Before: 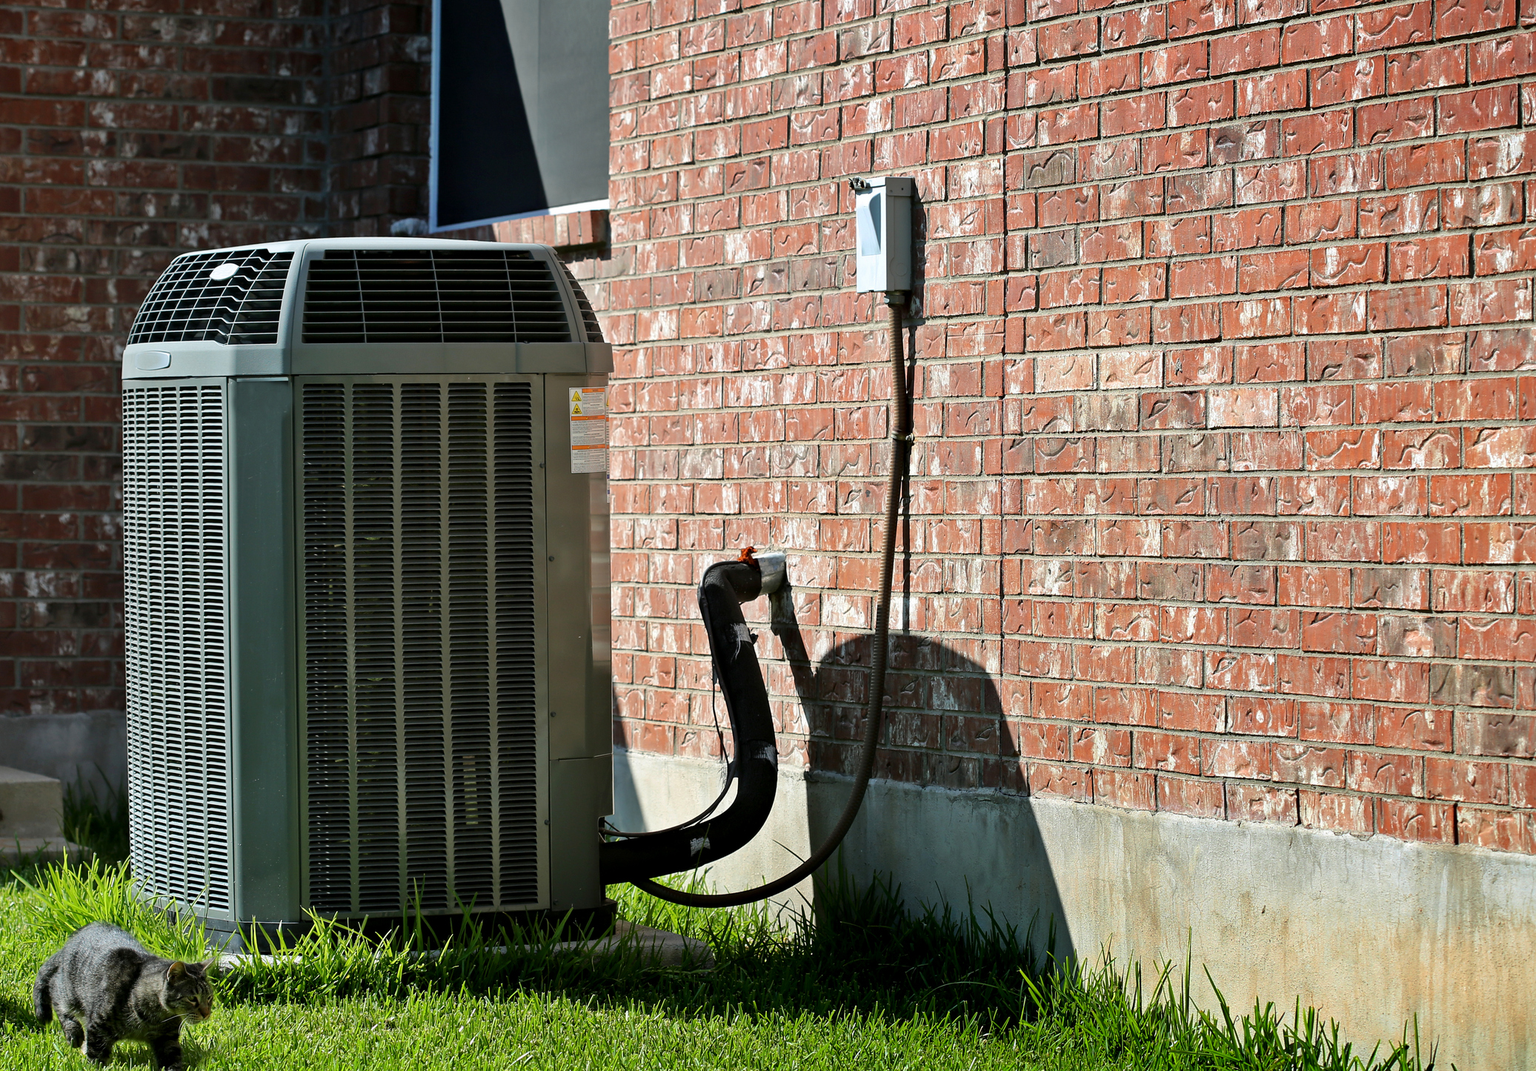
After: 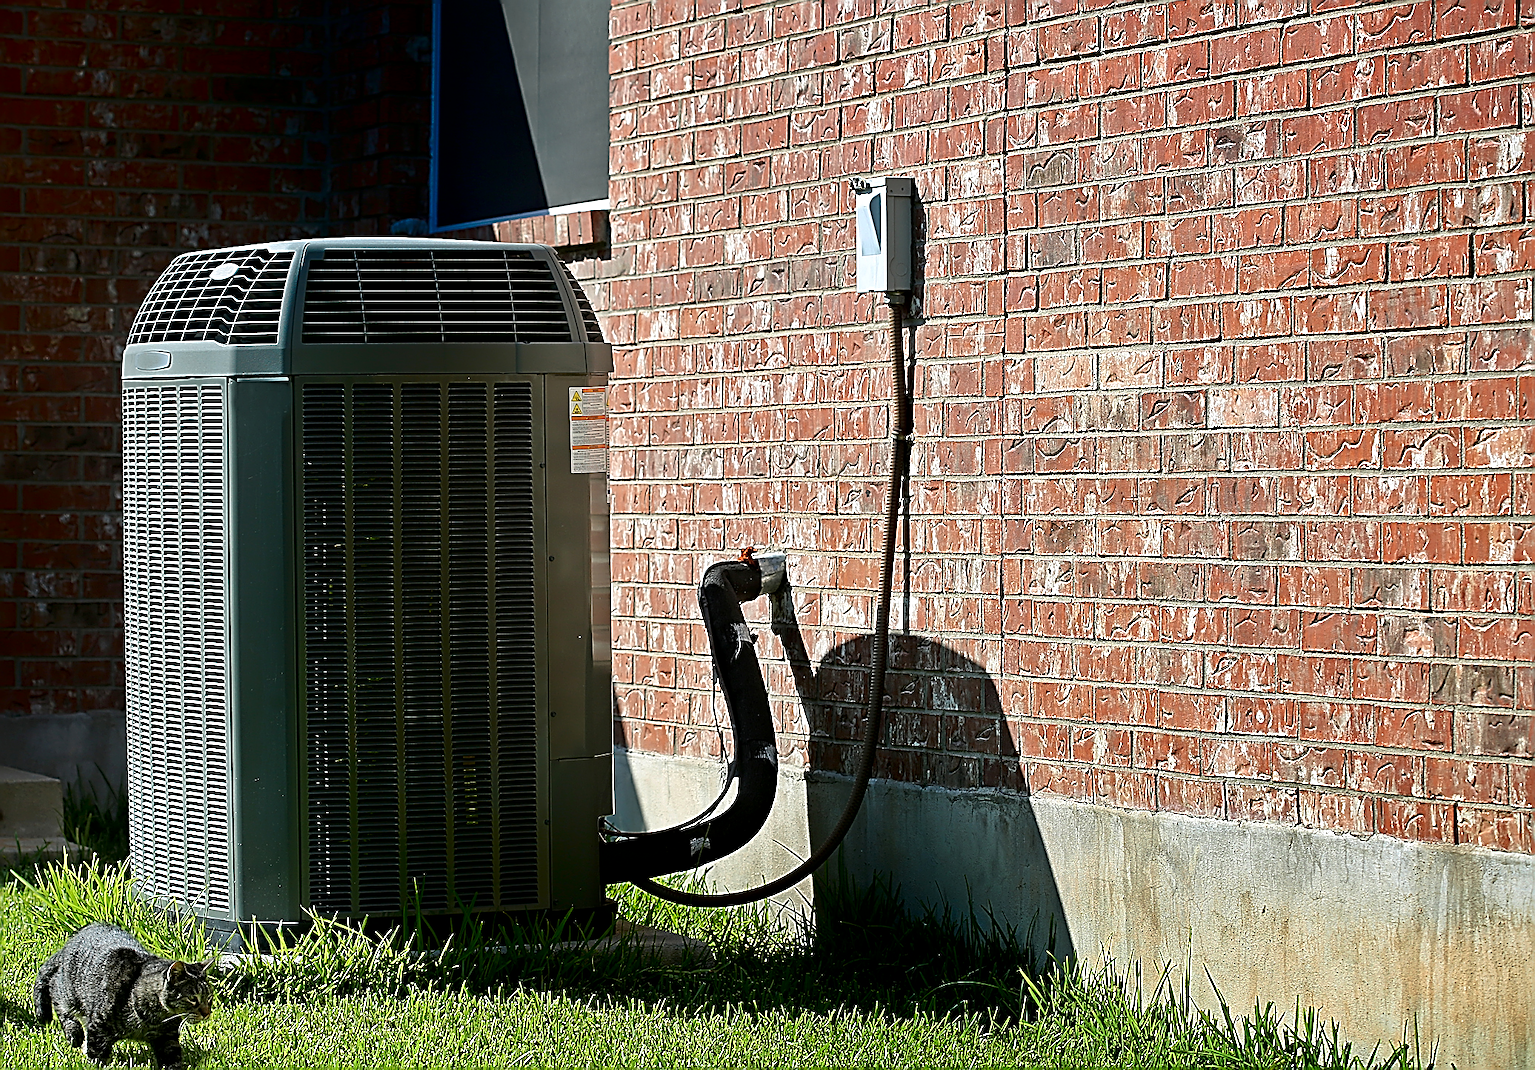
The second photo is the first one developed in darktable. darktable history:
shadows and highlights: shadows -88.03, highlights -35.45, shadows color adjustment 99.15%, highlights color adjustment 0%, soften with gaussian
sharpen: amount 2
local contrast: mode bilateral grid, contrast 20, coarseness 50, detail 120%, midtone range 0.2
